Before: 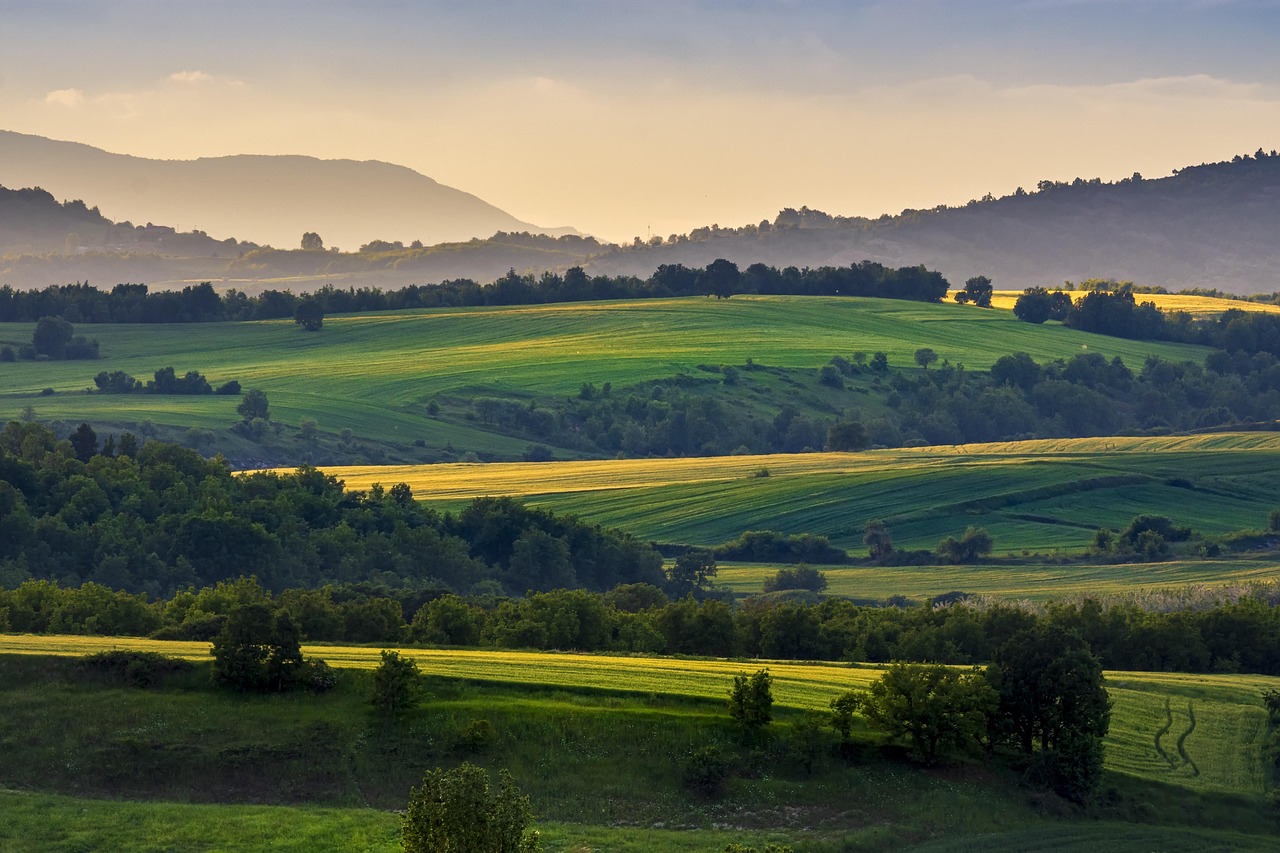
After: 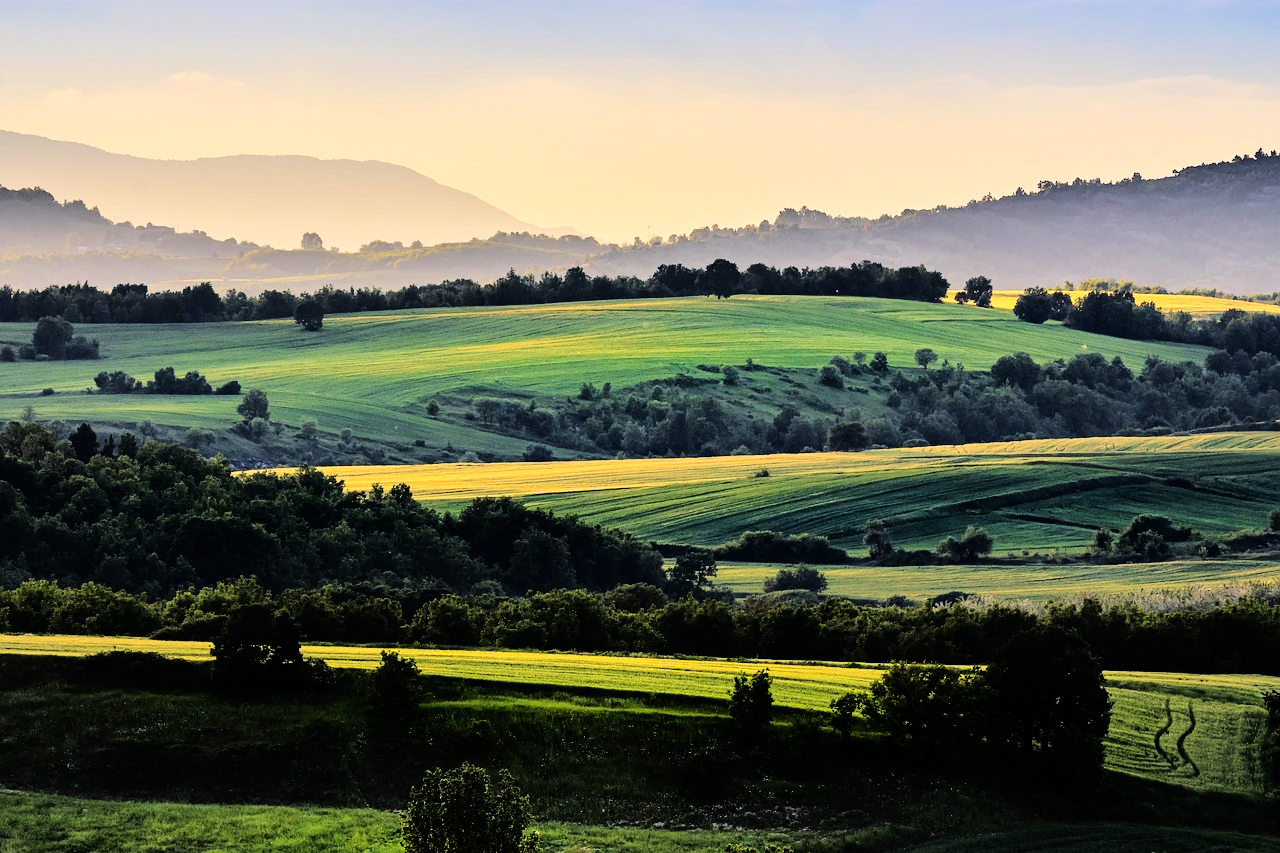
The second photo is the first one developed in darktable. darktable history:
base curve: curves: ch0 [(0, 0) (0.036, 0.01) (0.123, 0.254) (0.258, 0.504) (0.507, 0.748) (1, 1)]
